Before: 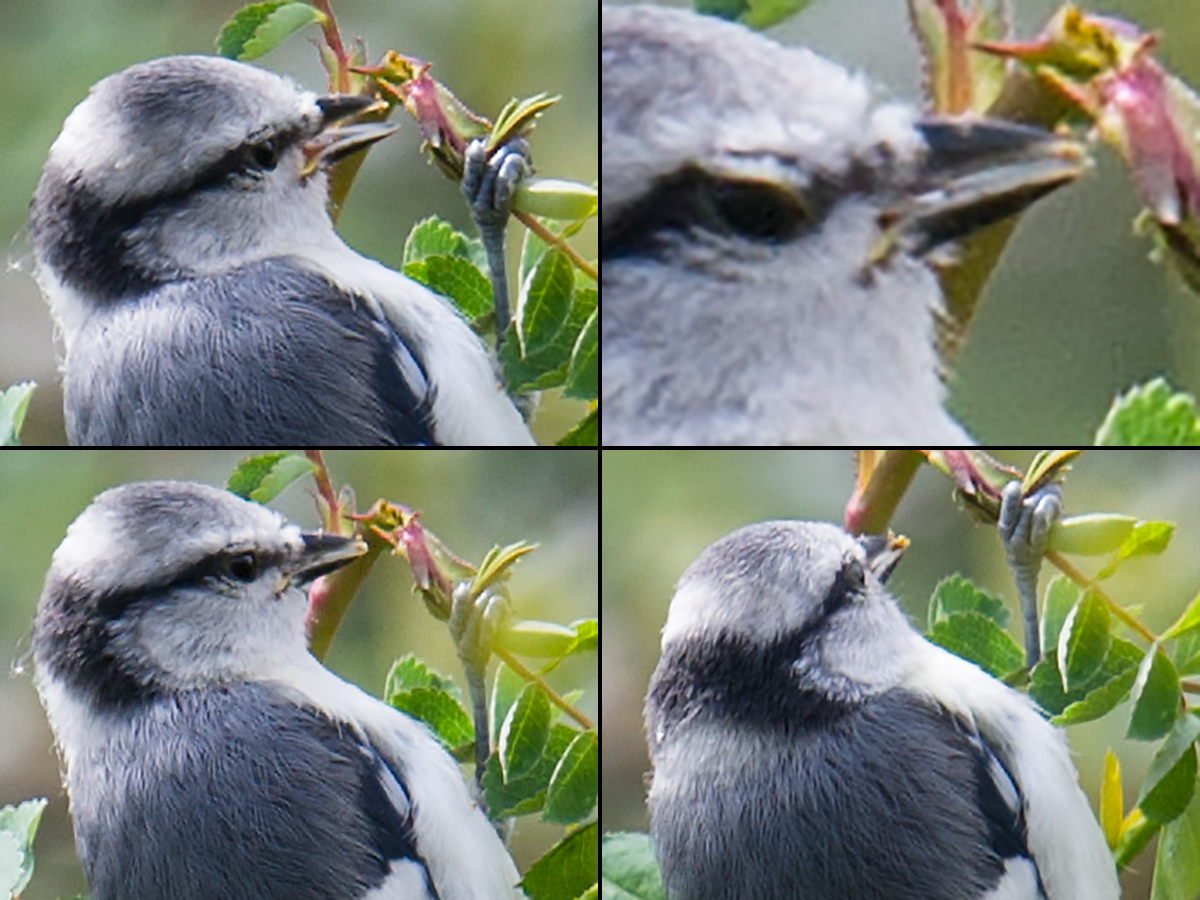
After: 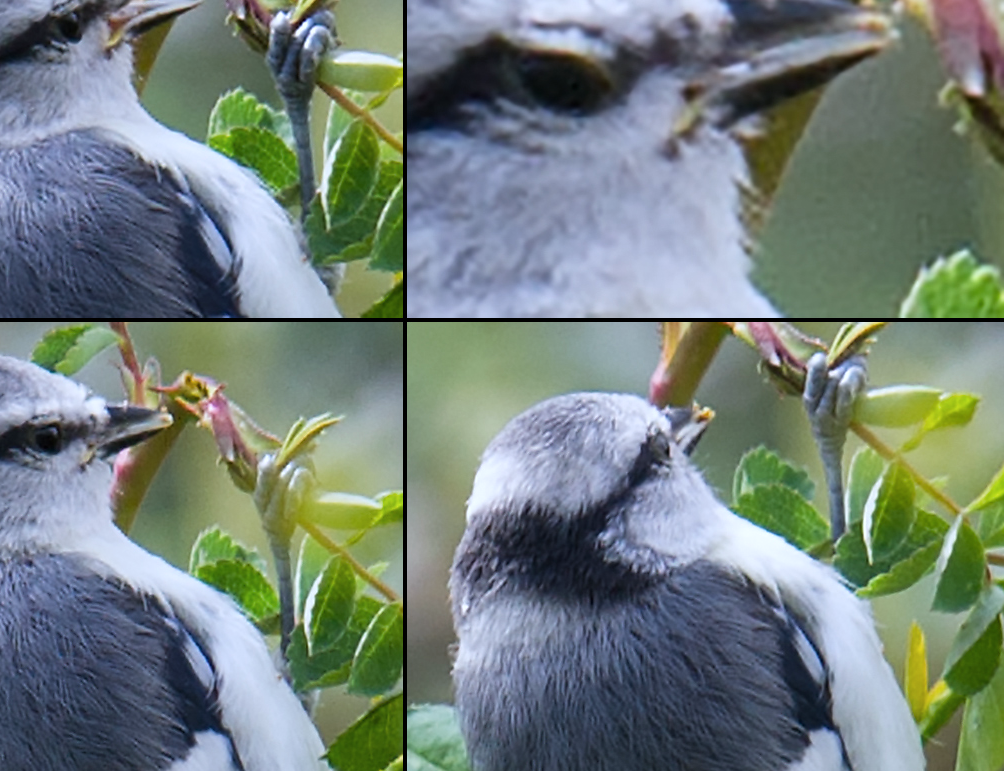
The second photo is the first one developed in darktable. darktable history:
crop: left 16.315%, top 14.246%
contrast brightness saturation: contrast 0.01, saturation -0.05
white balance: red 0.954, blue 1.079
shadows and highlights: shadows 60, soften with gaussian
